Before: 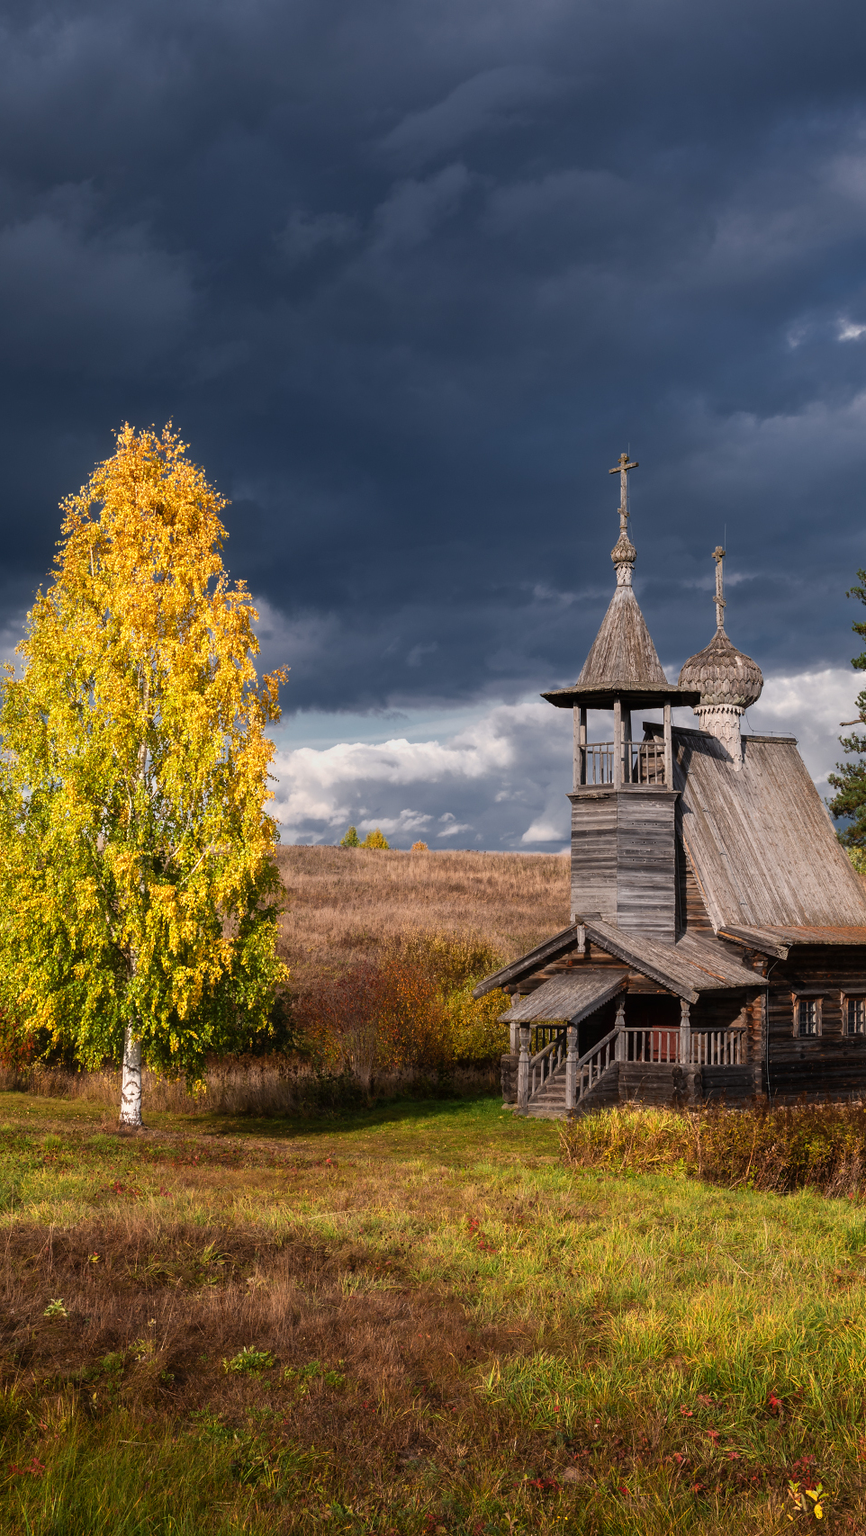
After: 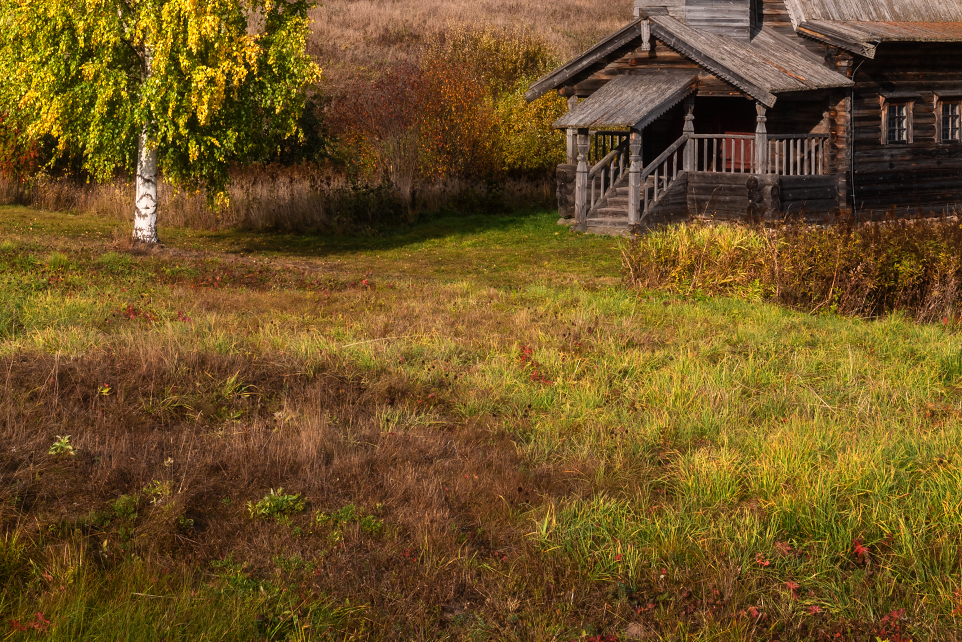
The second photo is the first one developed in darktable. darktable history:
crop and rotate: top 59.054%, bottom 3.316%
